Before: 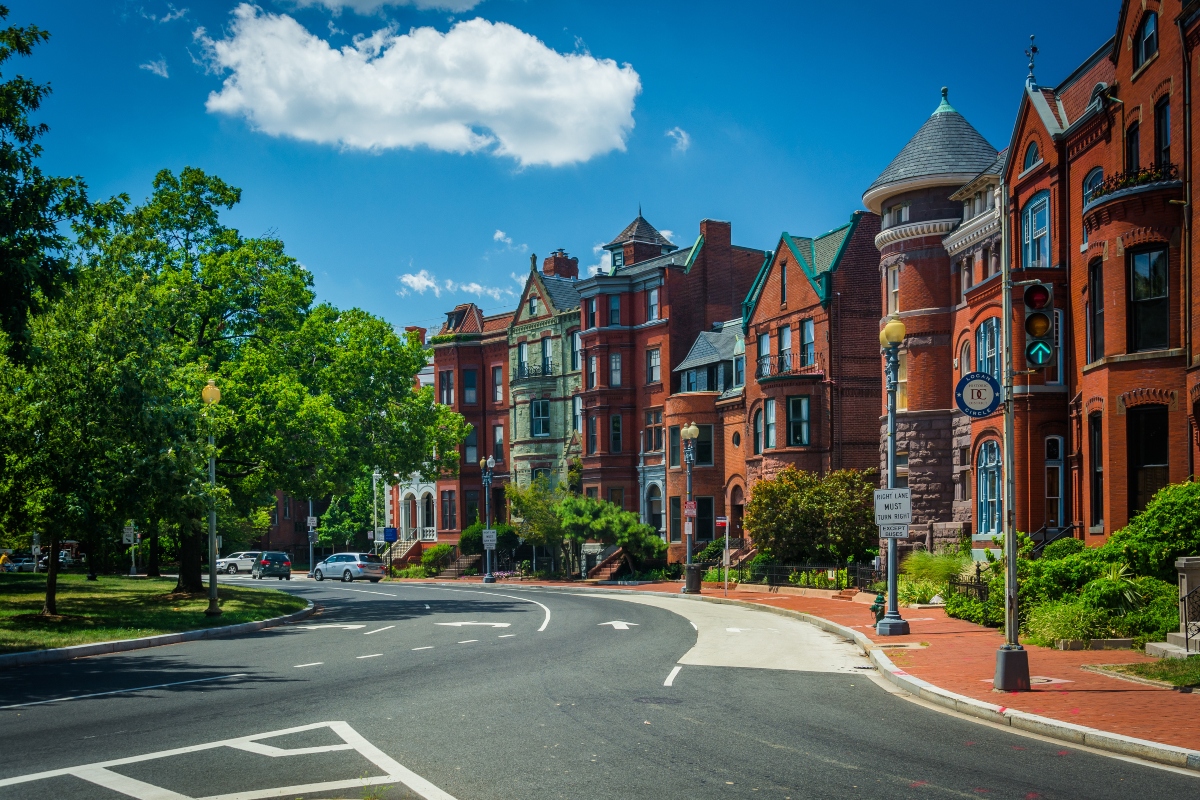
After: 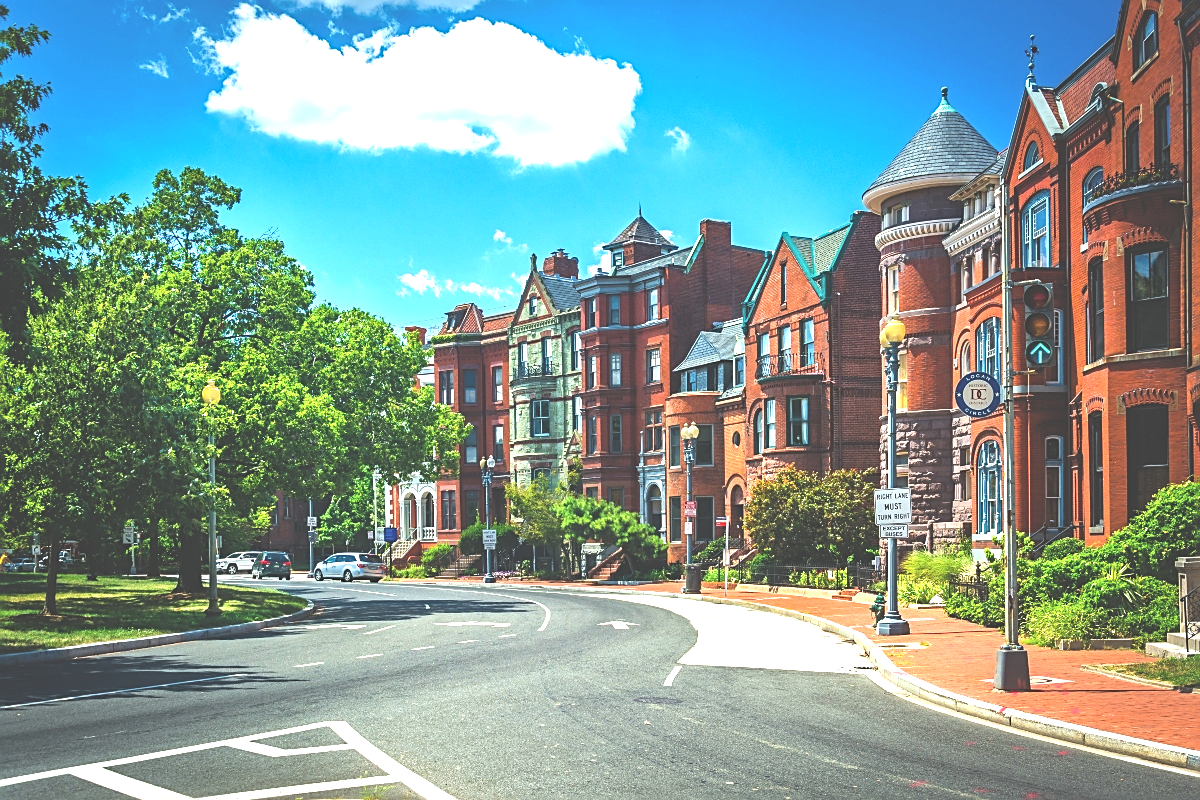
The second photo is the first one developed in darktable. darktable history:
sharpen: on, module defaults
base curve: curves: ch0 [(0, 0) (0.303, 0.277) (1, 1)]
haze removal: compatibility mode true, adaptive false
exposure: black level correction -0.023, exposure 1.397 EV, compensate highlight preservation false
